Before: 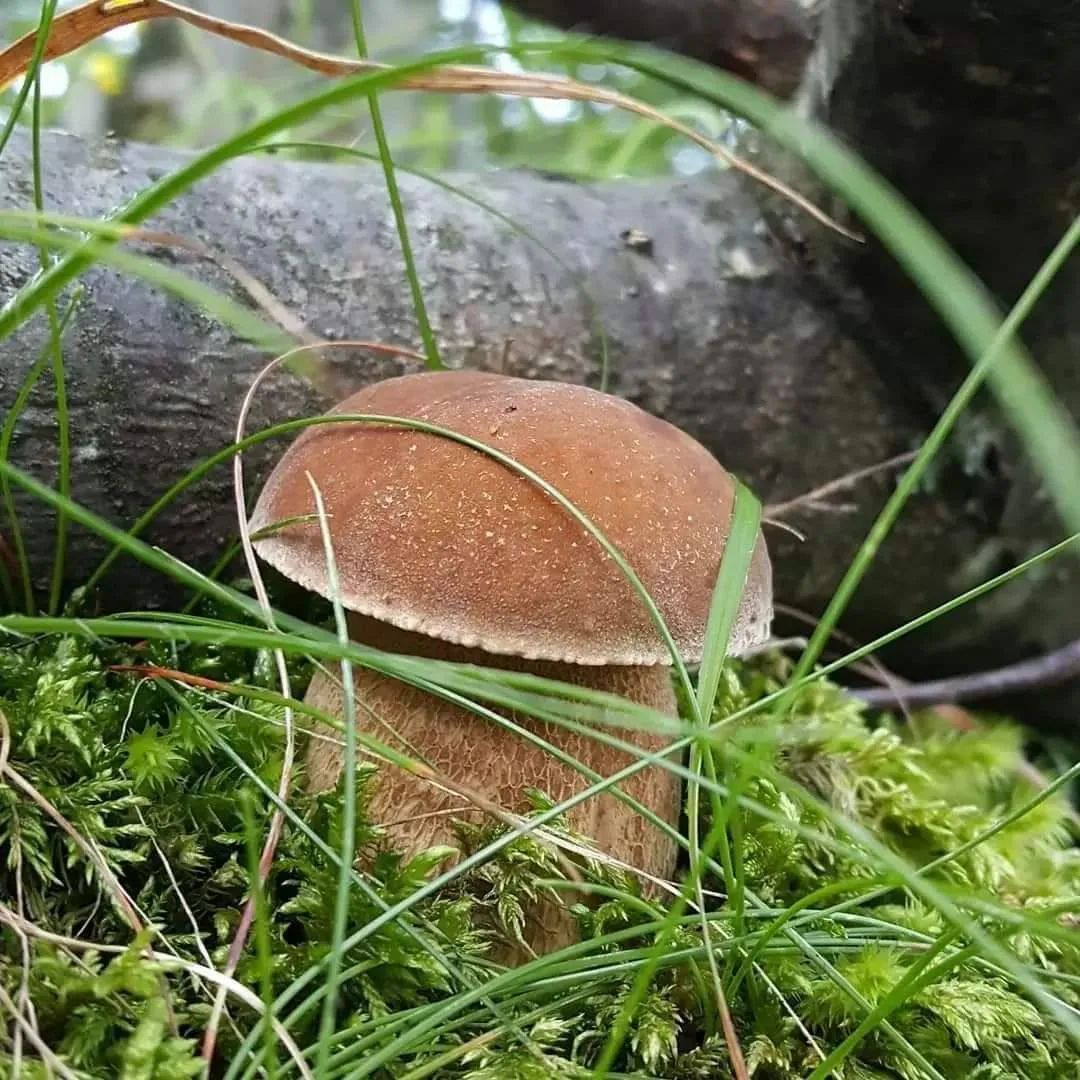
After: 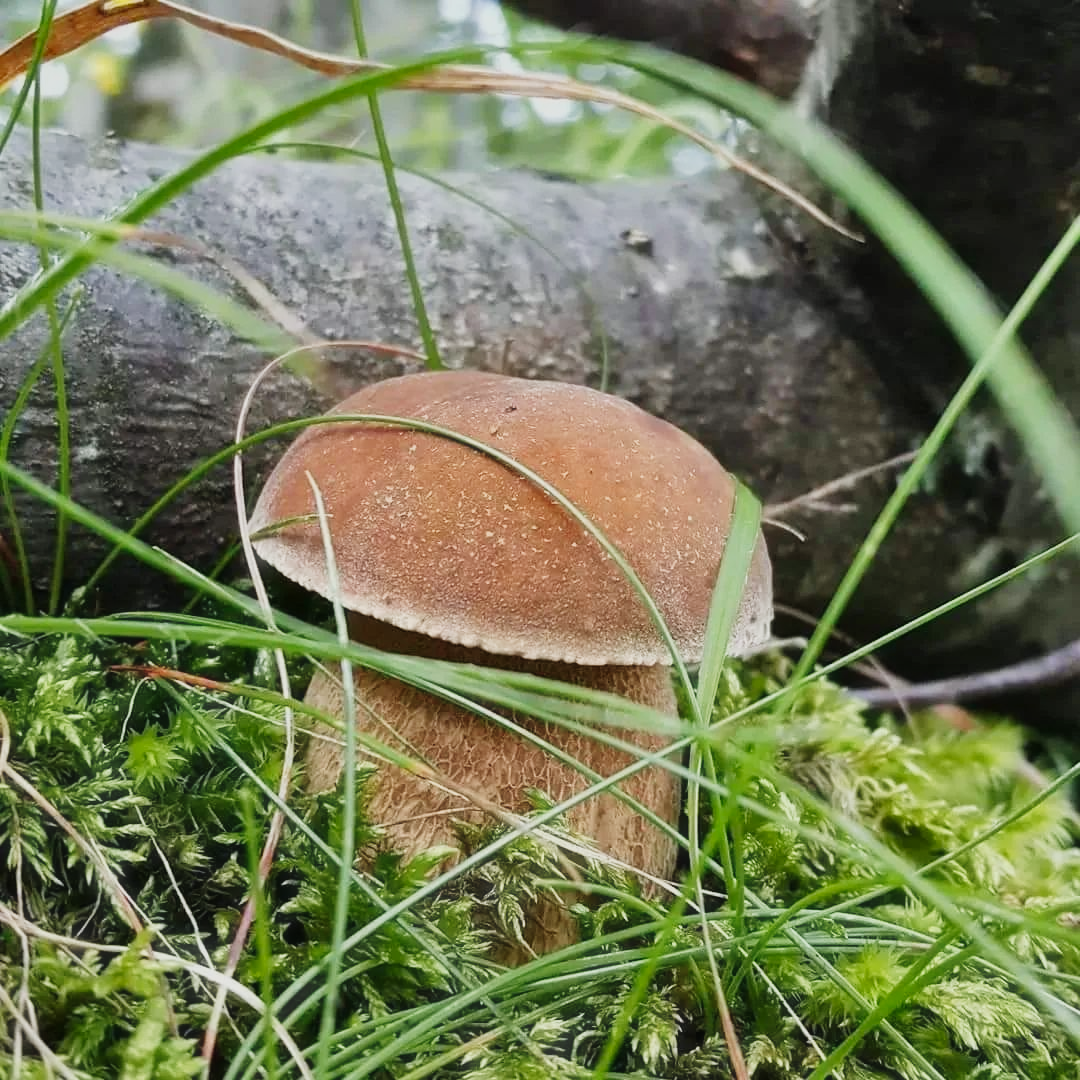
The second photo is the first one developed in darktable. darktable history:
haze removal: strength -0.098, compatibility mode true, adaptive false
tone curve: curves: ch0 [(0, 0) (0.091, 0.066) (0.184, 0.16) (0.491, 0.519) (0.748, 0.765) (1, 0.919)]; ch1 [(0, 0) (0.179, 0.173) (0.322, 0.32) (0.424, 0.424) (0.502, 0.504) (0.56, 0.575) (0.631, 0.675) (0.777, 0.806) (1, 1)]; ch2 [(0, 0) (0.434, 0.447) (0.497, 0.498) (0.539, 0.566) (0.676, 0.691) (1, 1)], preserve colors none
shadows and highlights: soften with gaussian
